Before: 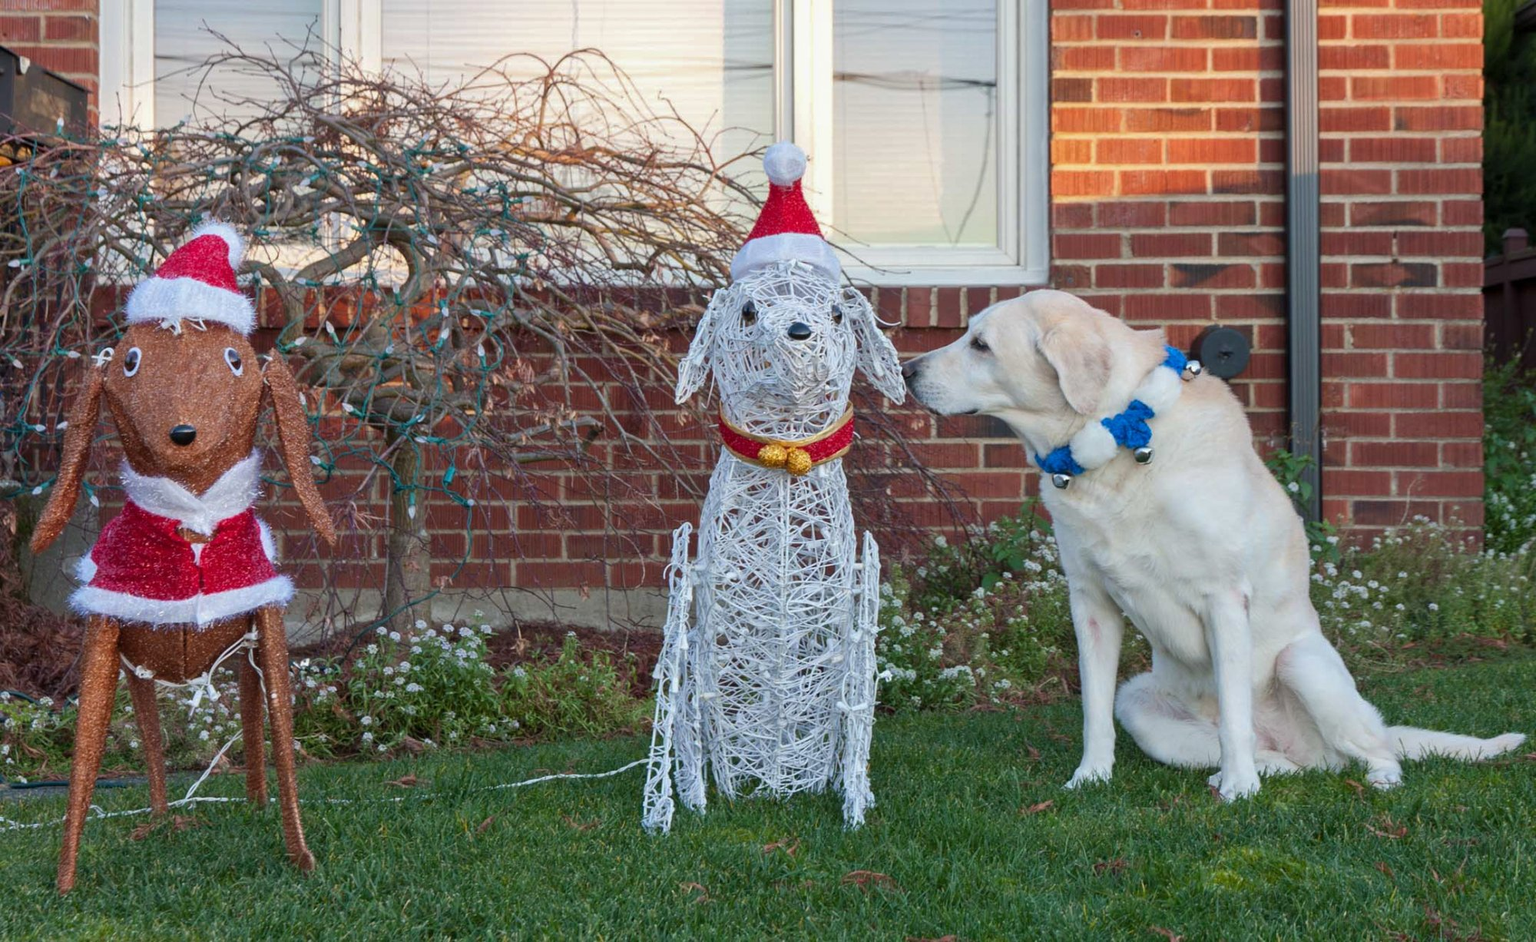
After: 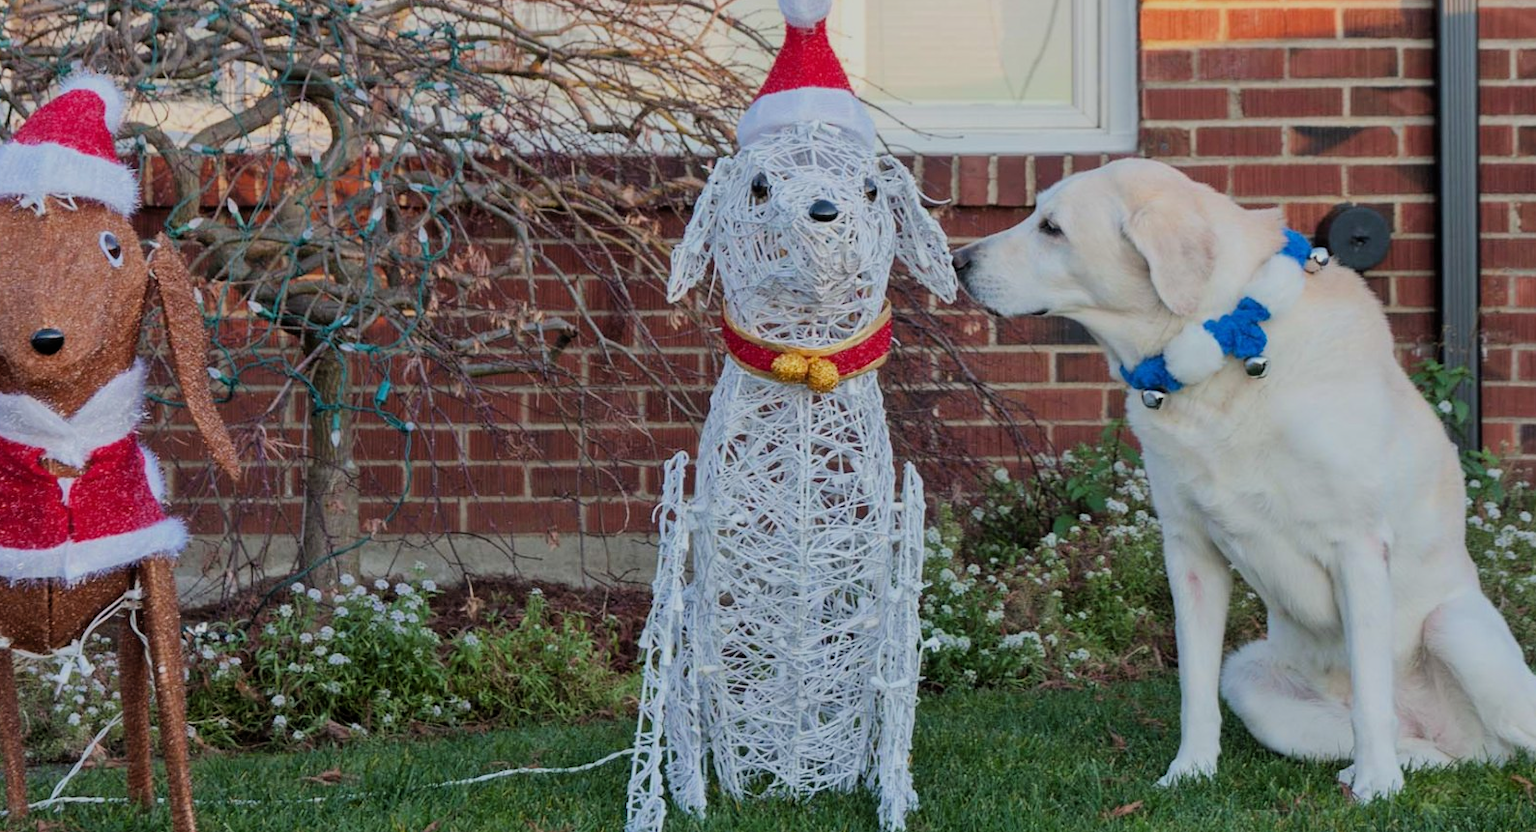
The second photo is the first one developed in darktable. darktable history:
crop: left 9.451%, top 17.394%, right 11.09%, bottom 12.357%
filmic rgb: black relative exposure -7.1 EV, white relative exposure 5.34 EV, hardness 3.02, color science v6 (2022)
